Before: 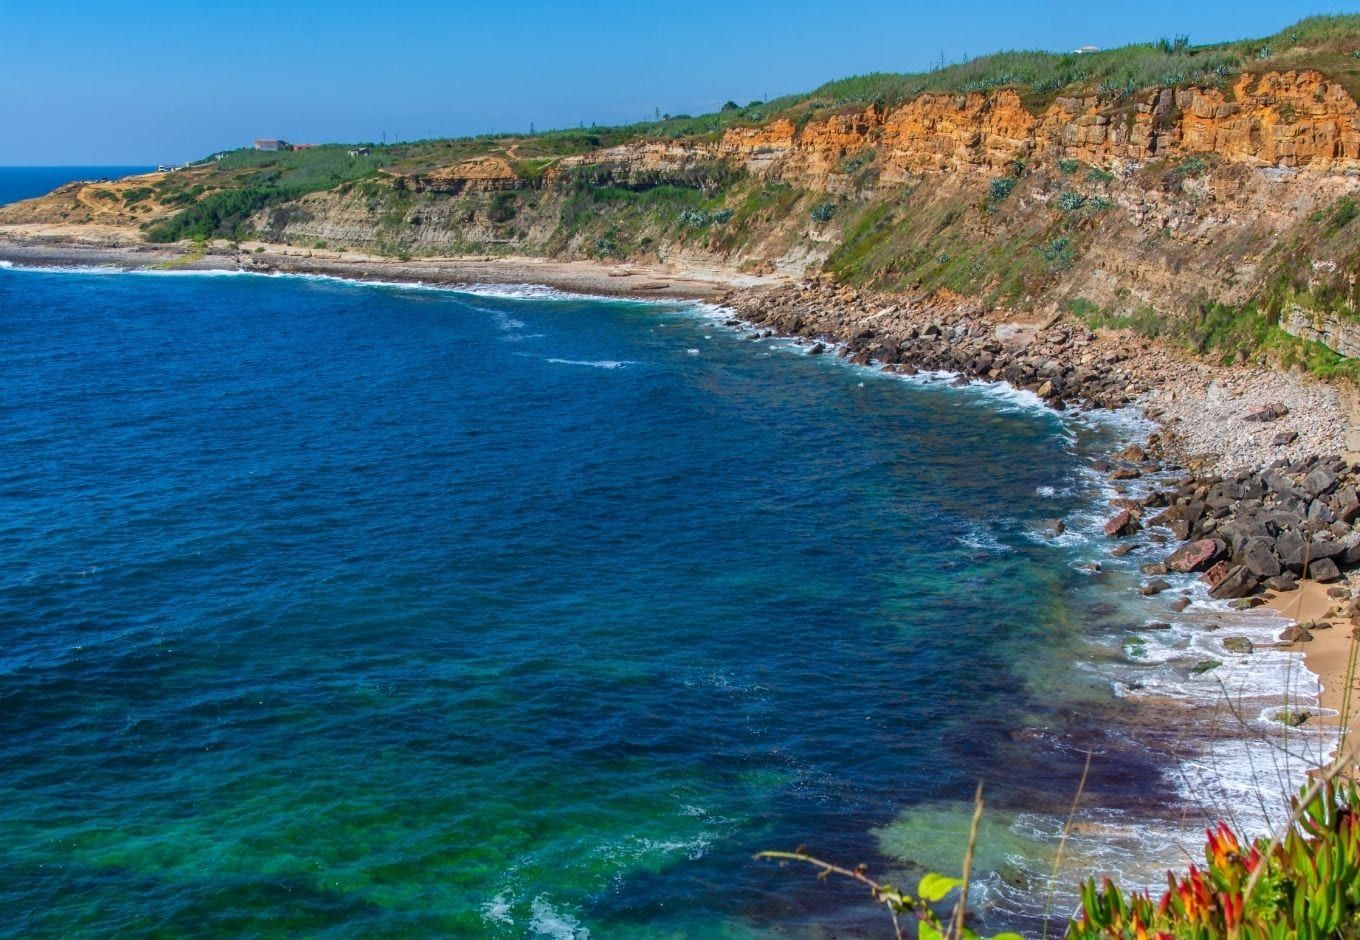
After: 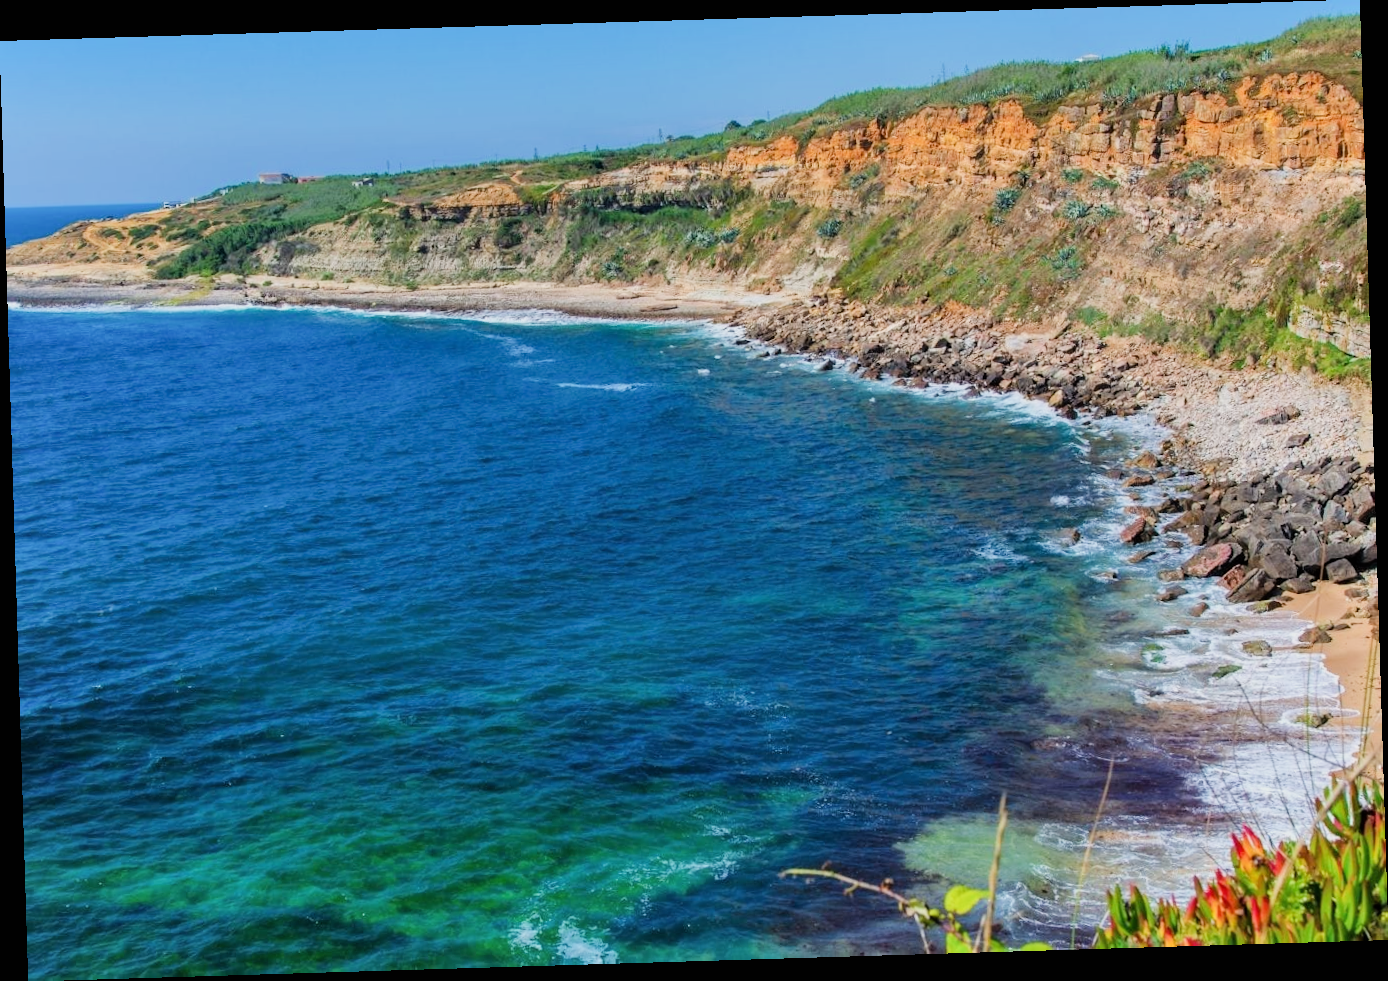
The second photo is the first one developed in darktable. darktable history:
exposure: black level correction 0, exposure 0.68 EV, compensate exposure bias true, compensate highlight preservation false
shadows and highlights: shadows 20.91, highlights -35.45, soften with gaussian
rotate and perspective: rotation -1.75°, automatic cropping off
filmic rgb: black relative exposure -7.65 EV, white relative exposure 4.56 EV, hardness 3.61, contrast 1.05
